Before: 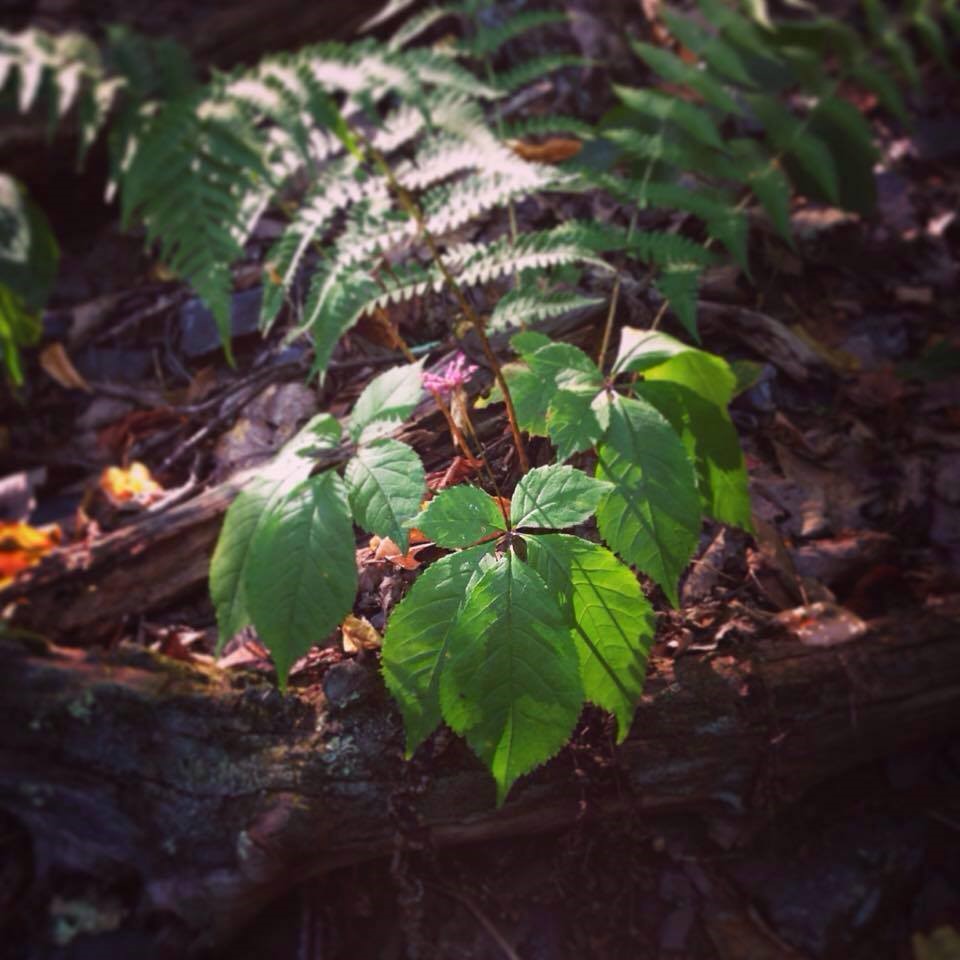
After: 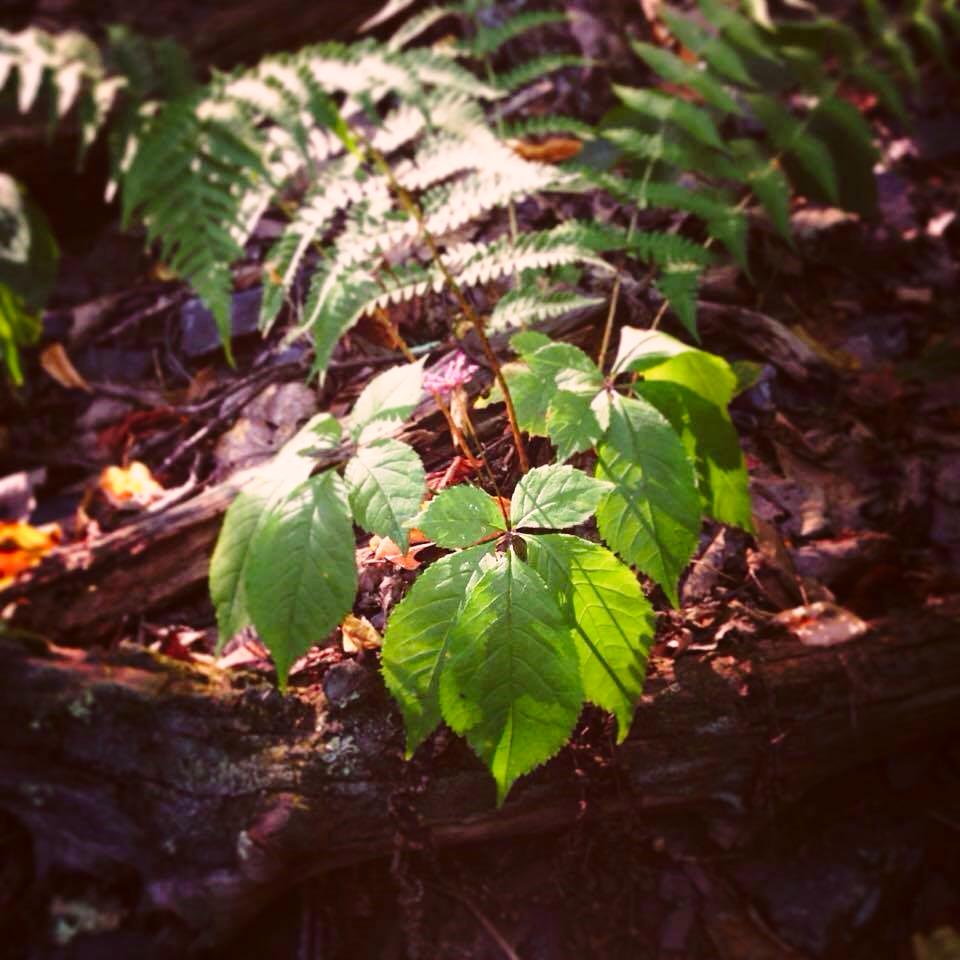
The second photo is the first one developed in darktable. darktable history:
color correction: highlights a* 6.54, highlights b* 7.94, shadows a* 5.34, shadows b* 7.31, saturation 0.92
base curve: curves: ch0 [(0, 0) (0.028, 0.03) (0.121, 0.232) (0.46, 0.748) (0.859, 0.968) (1, 1)], preserve colors none
